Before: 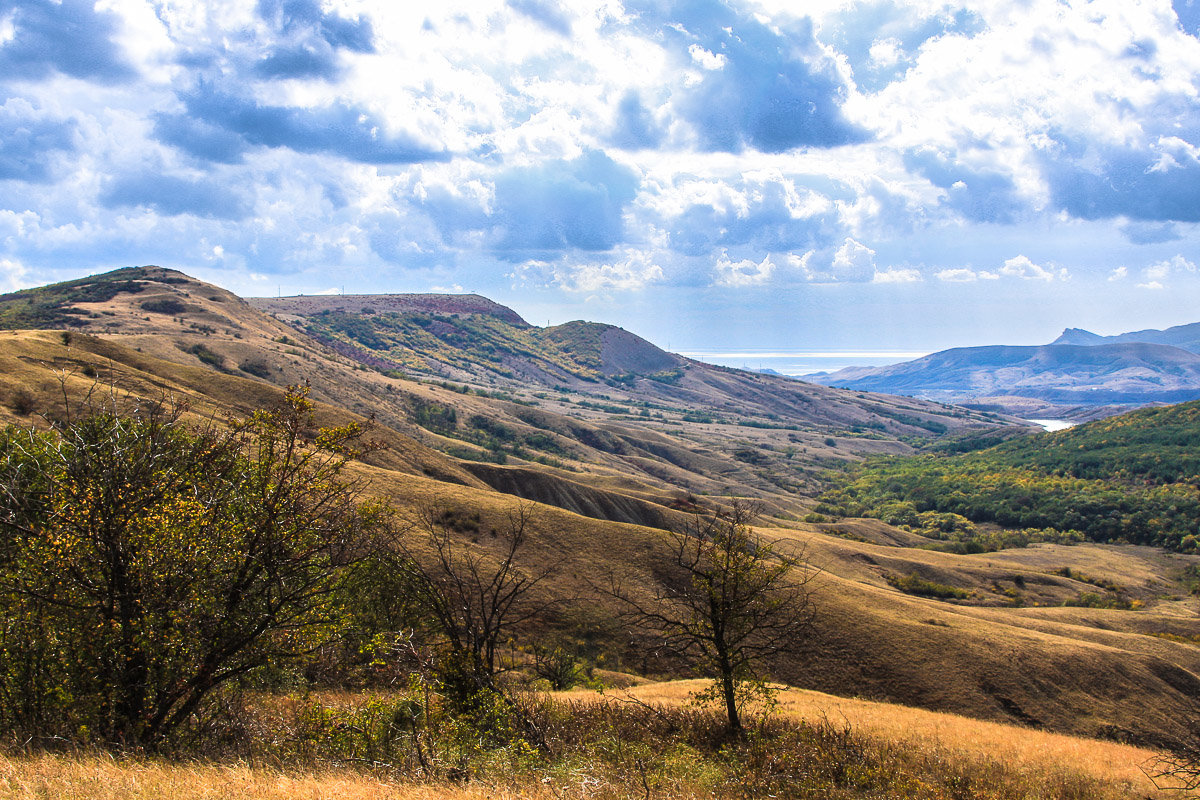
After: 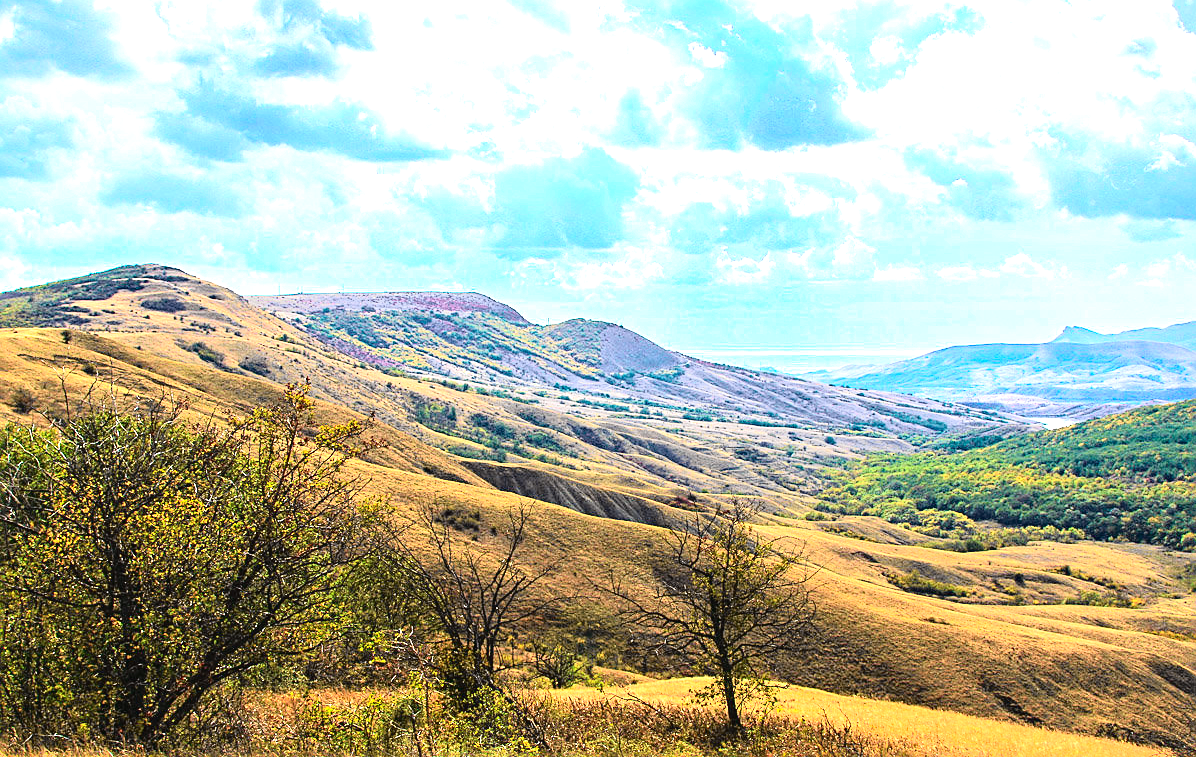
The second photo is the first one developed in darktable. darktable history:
crop: top 0.301%, right 0.264%, bottom 5.017%
tone curve: curves: ch0 [(0, 0.022) (0.114, 0.088) (0.282, 0.316) (0.446, 0.511) (0.613, 0.693) (0.786, 0.843) (0.999, 0.949)]; ch1 [(0, 0) (0.395, 0.343) (0.463, 0.427) (0.486, 0.474) (0.503, 0.5) (0.535, 0.522) (0.555, 0.566) (0.594, 0.614) (0.755, 0.793) (1, 1)]; ch2 [(0, 0) (0.369, 0.388) (0.449, 0.431) (0.501, 0.5) (0.528, 0.517) (0.561, 0.59) (0.612, 0.646) (0.697, 0.721) (1, 1)], color space Lab, independent channels, preserve colors none
exposure: exposure 1.246 EV, compensate highlight preservation false
levels: mode automatic, levels [0, 0.492, 0.984]
sharpen: on, module defaults
haze removal: adaptive false
